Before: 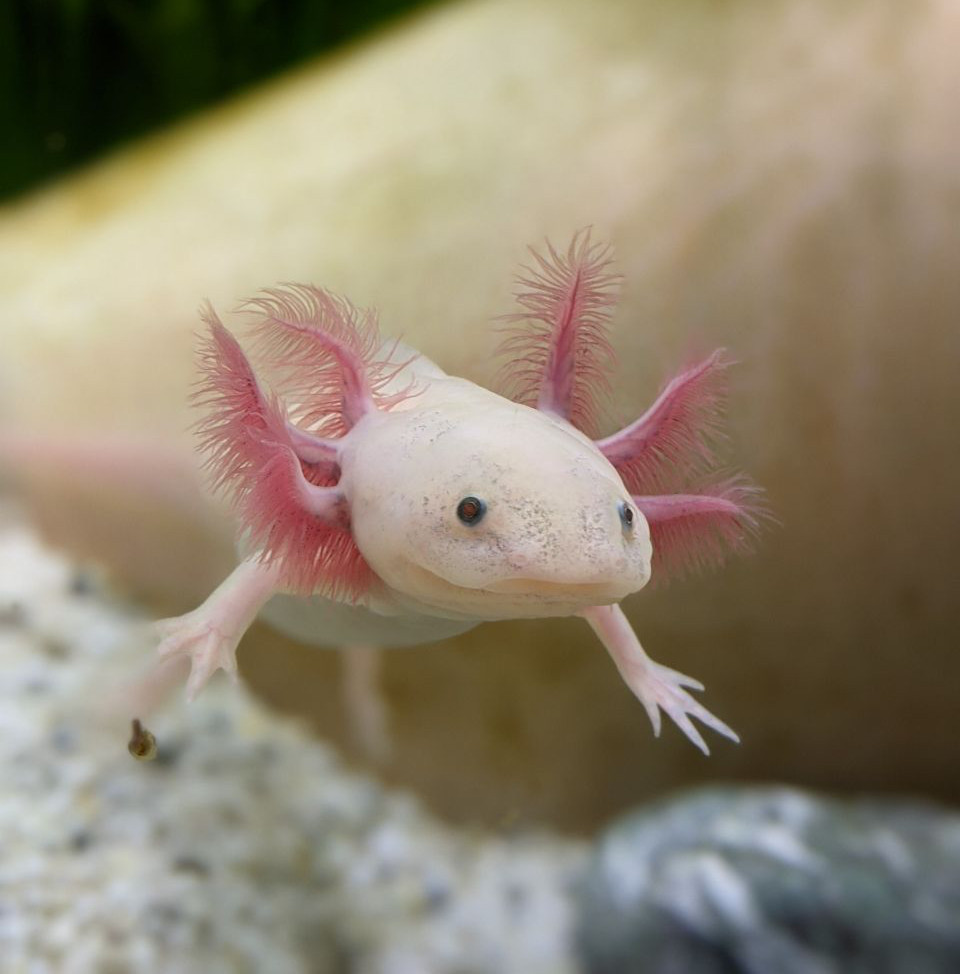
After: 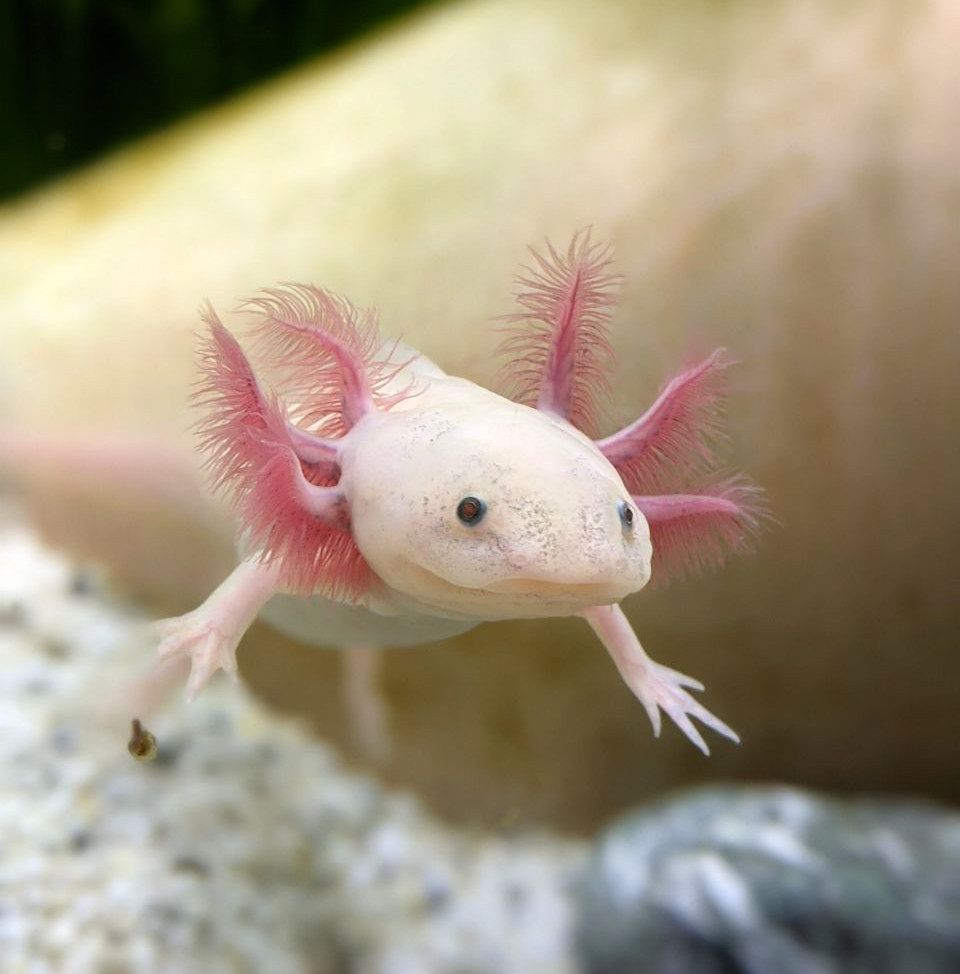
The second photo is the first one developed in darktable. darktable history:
levels: mode automatic, levels [0.129, 0.519, 0.867]
tone equalizer: -8 EV -0.409 EV, -7 EV -0.422 EV, -6 EV -0.323 EV, -5 EV -0.198 EV, -3 EV 0.252 EV, -2 EV 0.349 EV, -1 EV 0.375 EV, +0 EV 0.397 EV
